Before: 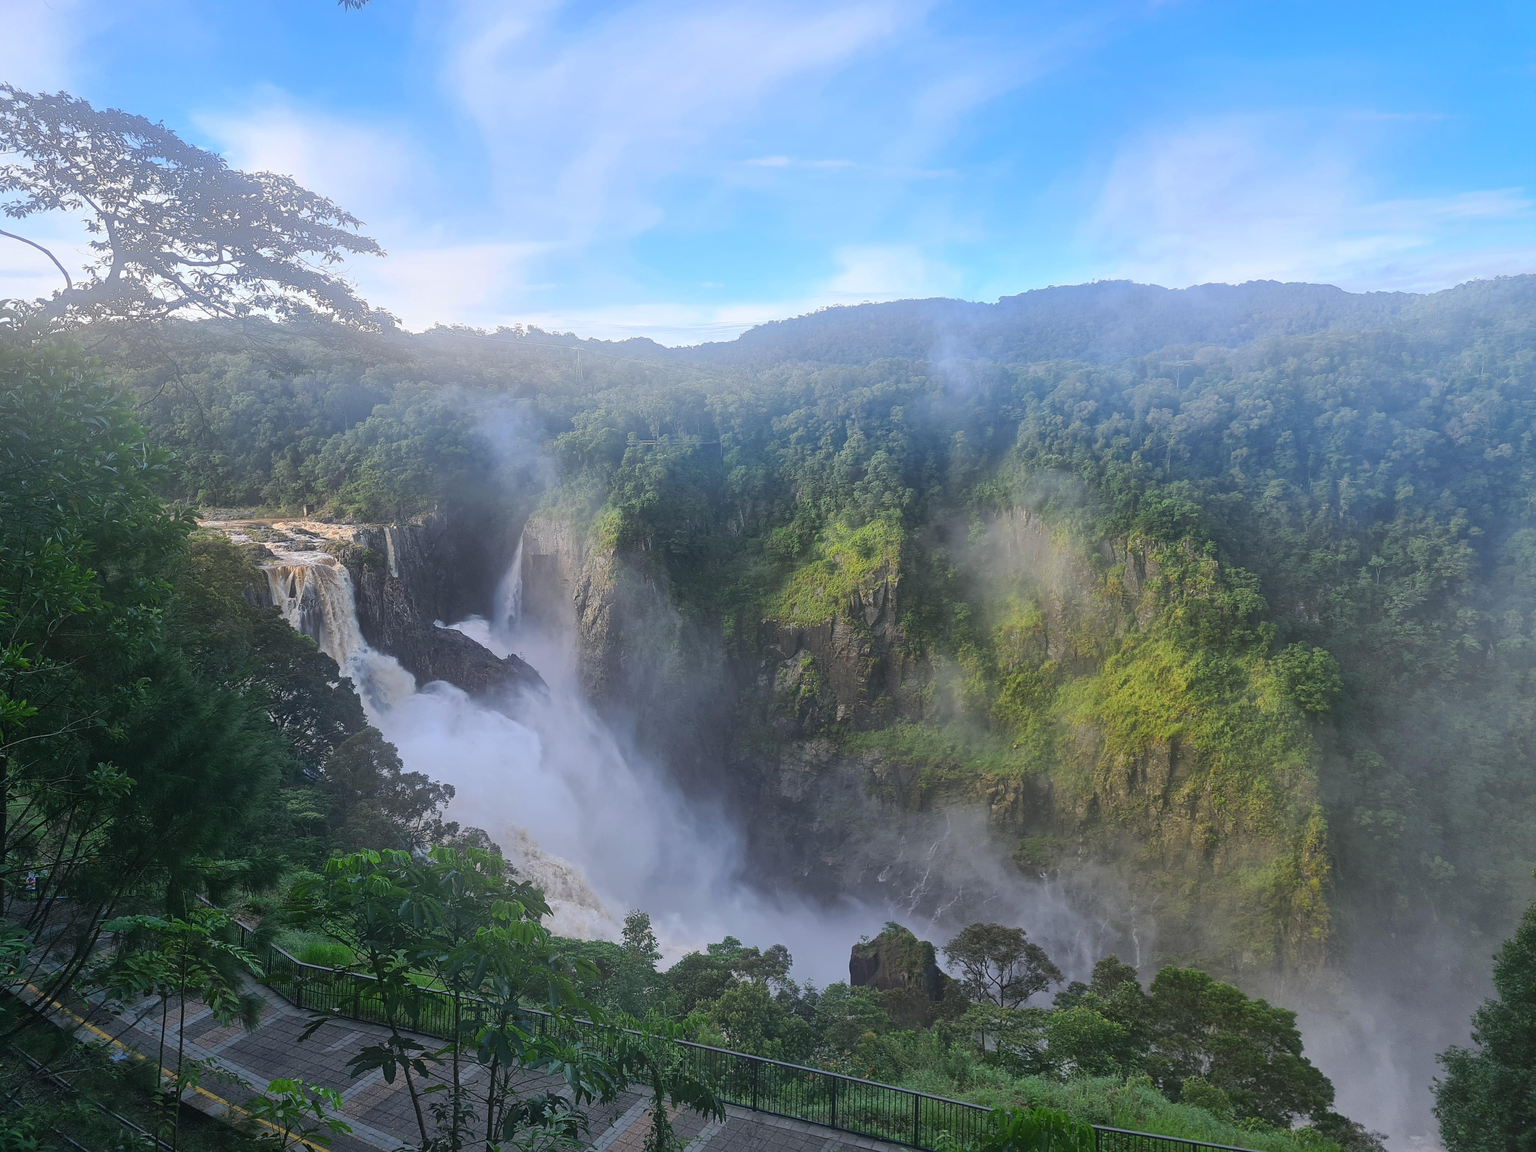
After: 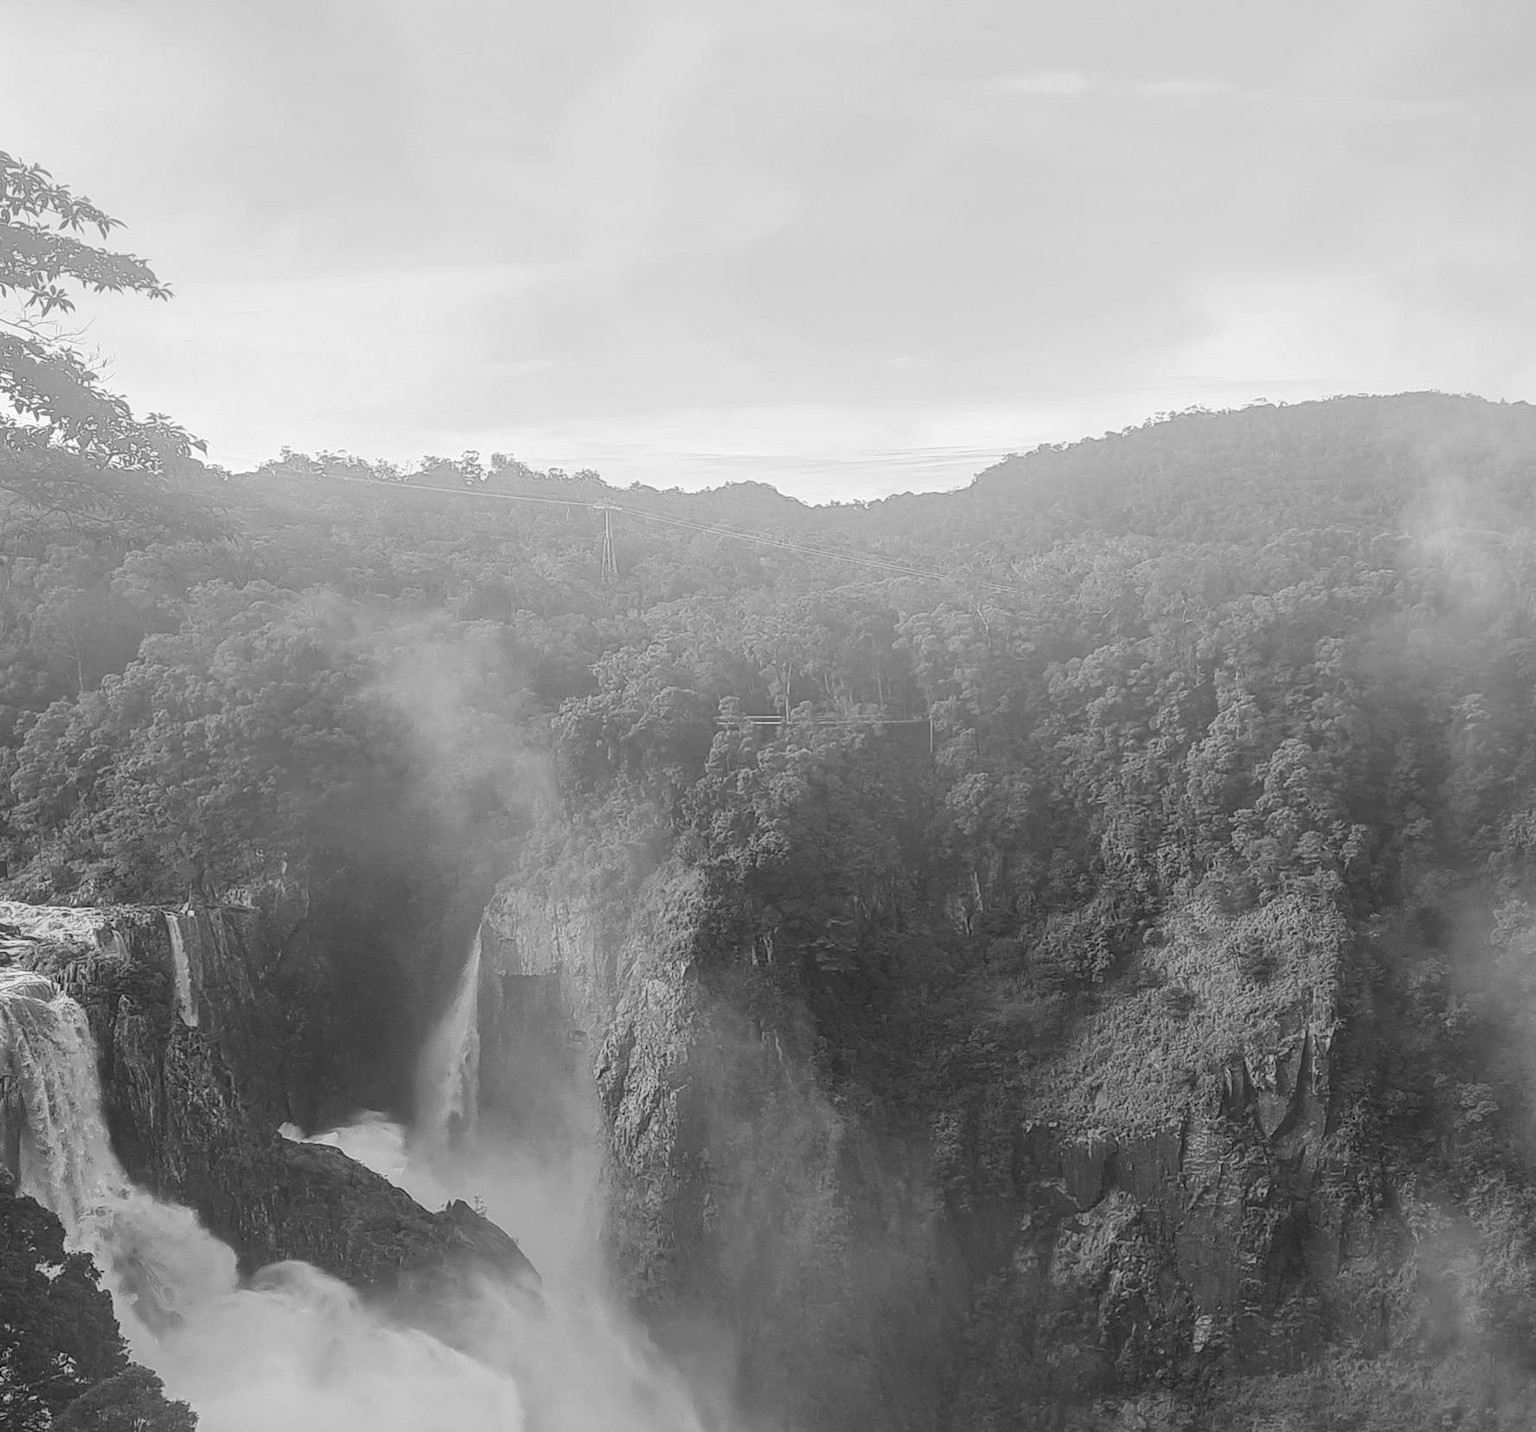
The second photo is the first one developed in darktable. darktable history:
crop: left 20.248%, top 10.86%, right 35.675%, bottom 34.321%
exposure: exposure 0.014 EV, compensate highlight preservation false
local contrast: detail 117%
color calibration: output gray [0.18, 0.41, 0.41, 0], gray › normalize channels true, illuminant same as pipeline (D50), adaptation XYZ, x 0.346, y 0.359, gamut compression 0
